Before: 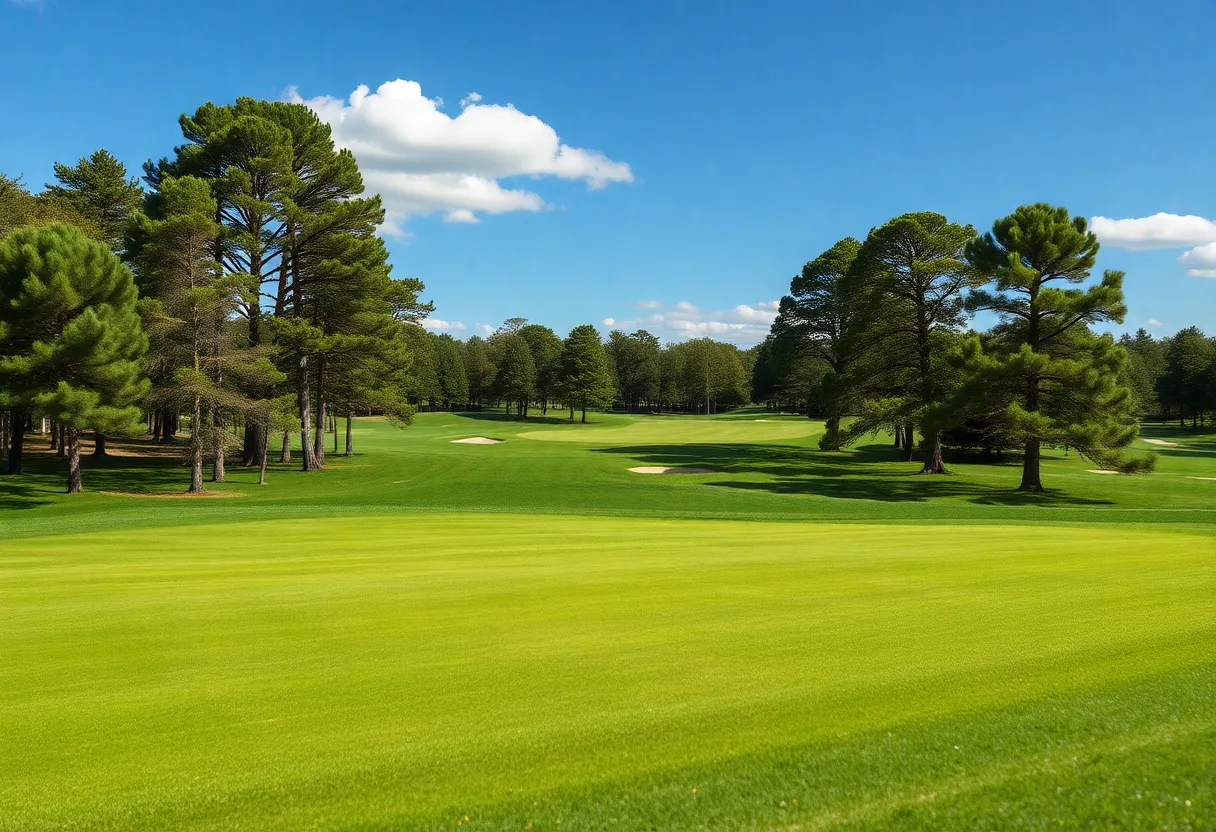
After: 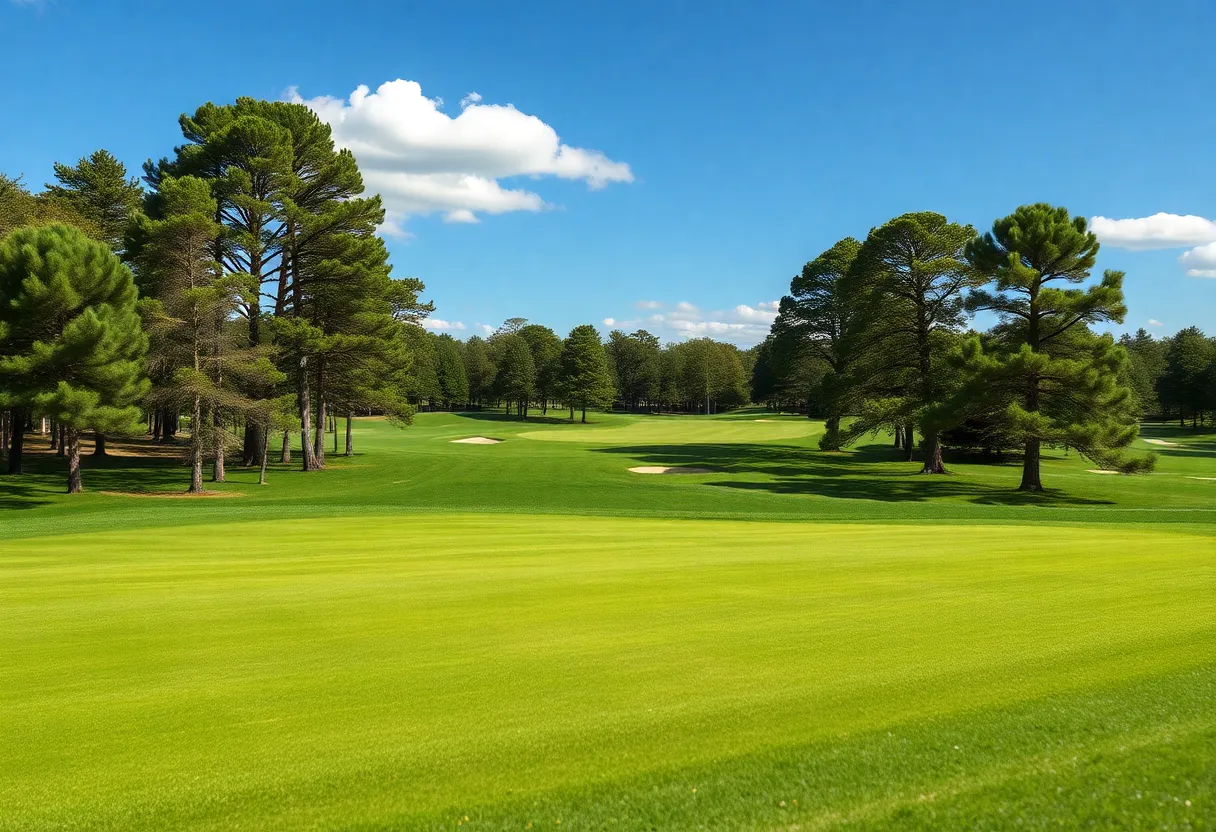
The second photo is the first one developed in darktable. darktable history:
exposure: exposure 0.077 EV, compensate highlight preservation false
